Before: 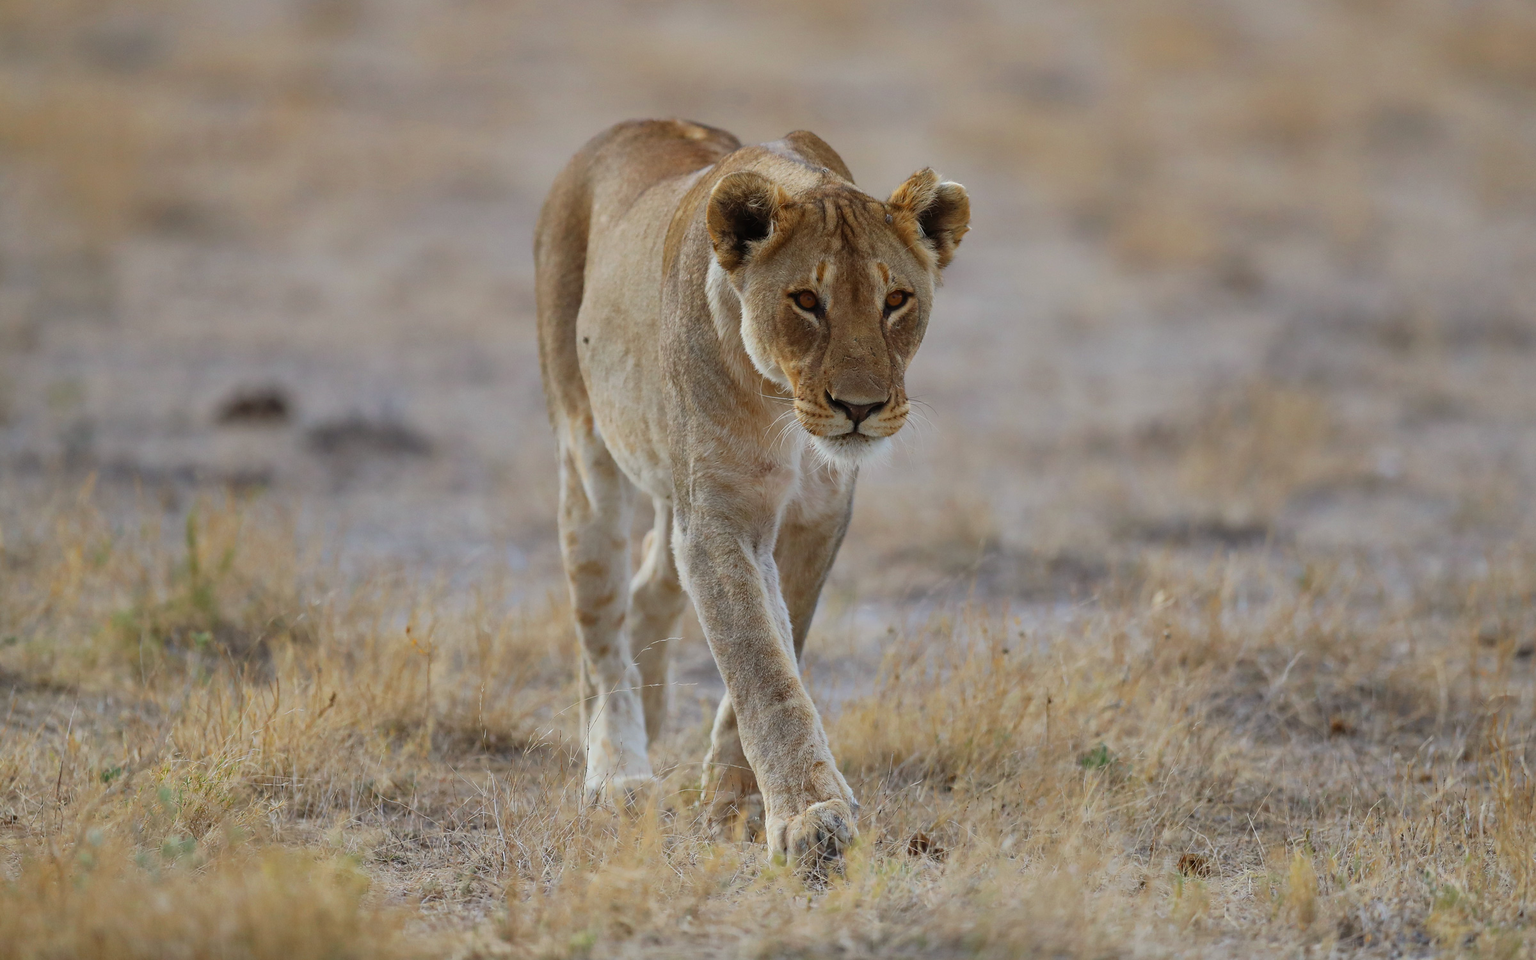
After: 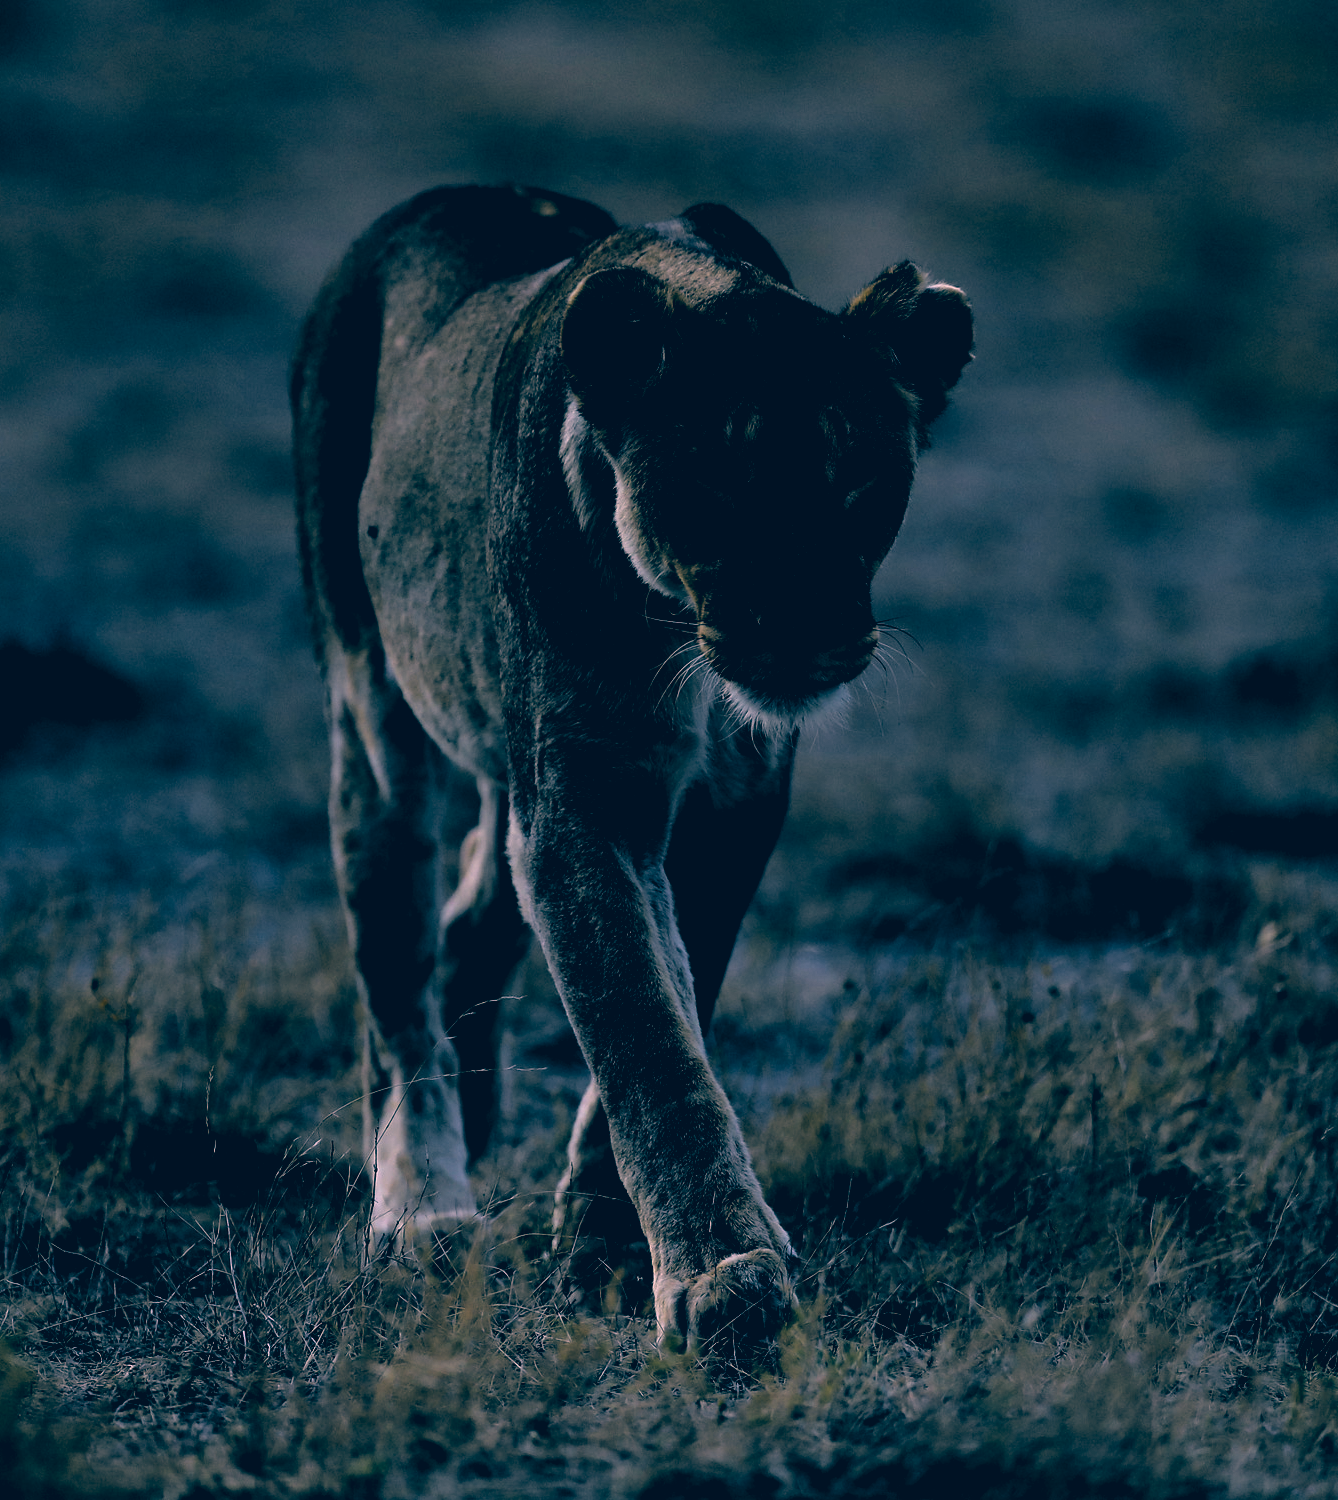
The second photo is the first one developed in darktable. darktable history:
levels: black 0.053%, levels [0.514, 0.759, 1]
crop and rotate: left 22.637%, right 21.601%
exposure: black level correction 0.007, exposure 0.157 EV, compensate highlight preservation false
color correction: highlights a* 17.16, highlights b* 0.215, shadows a* -15.3, shadows b* -14.72, saturation 1.52
